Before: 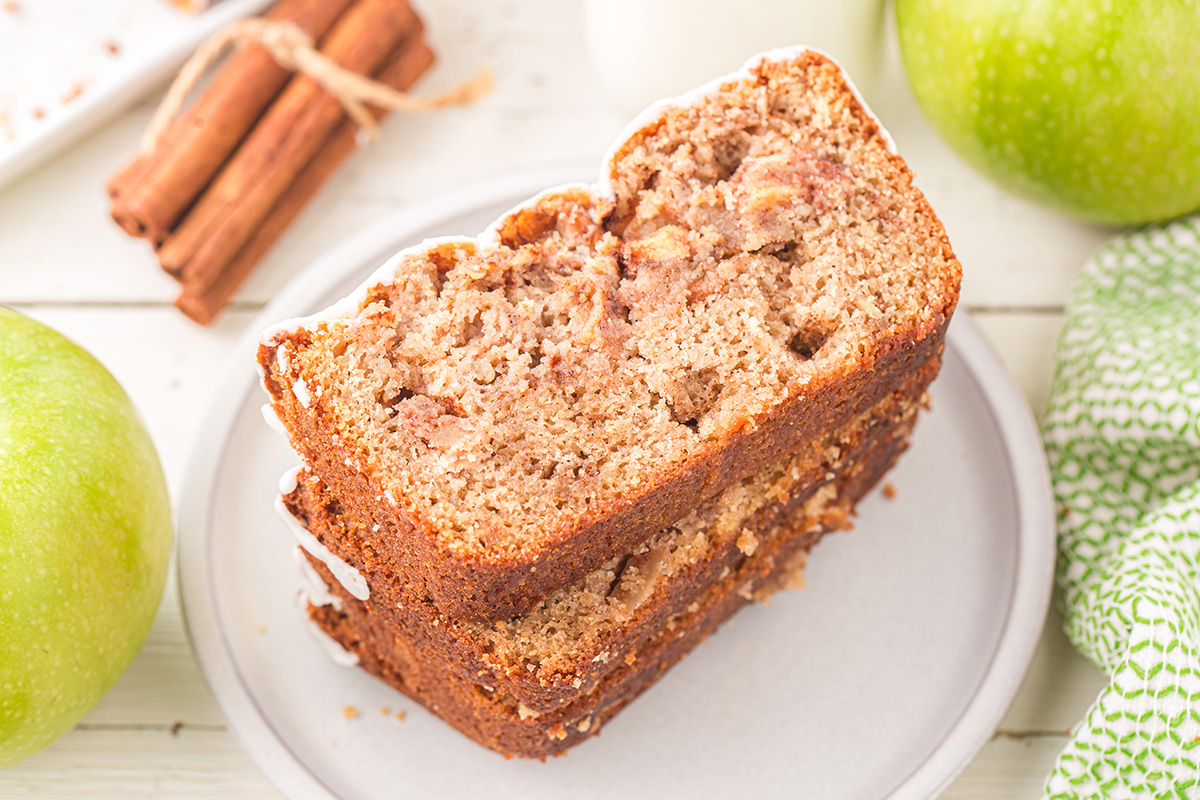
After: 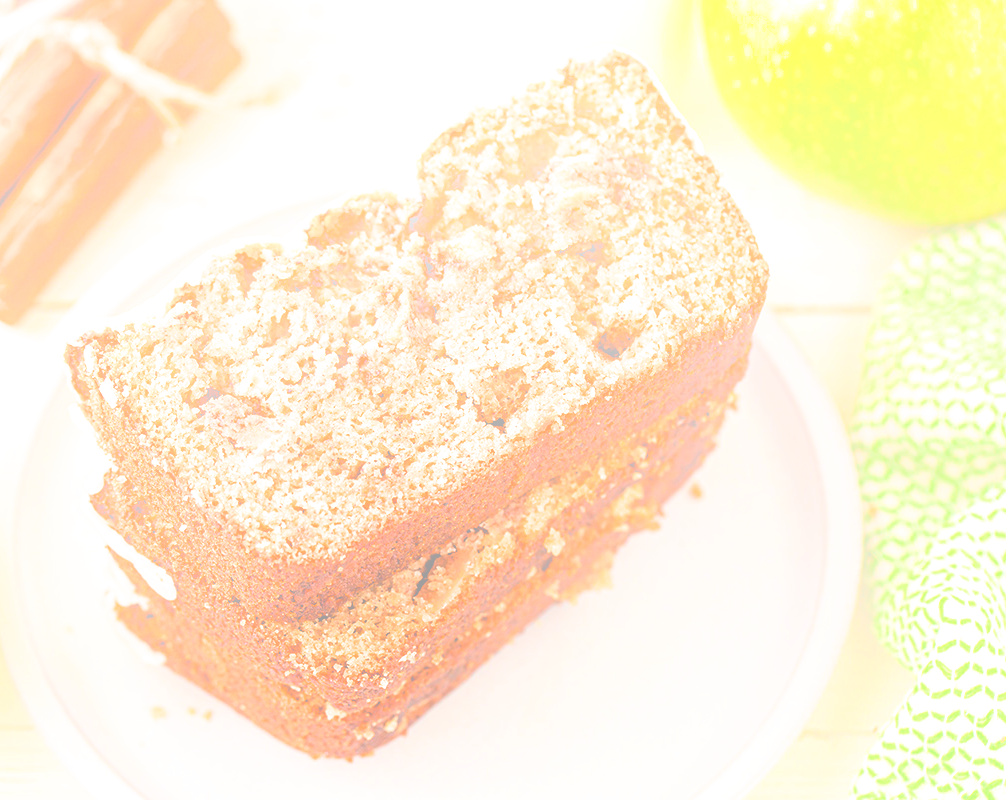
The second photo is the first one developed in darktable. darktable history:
crop: left 16.145%
filmic rgb: black relative exposure -3.63 EV, white relative exposure 2.16 EV, hardness 3.62
contrast equalizer: octaves 7, y [[0.6 ×6], [0.55 ×6], [0 ×6], [0 ×6], [0 ×6]], mix 0.15
bloom: size 38%, threshold 95%, strength 30%
